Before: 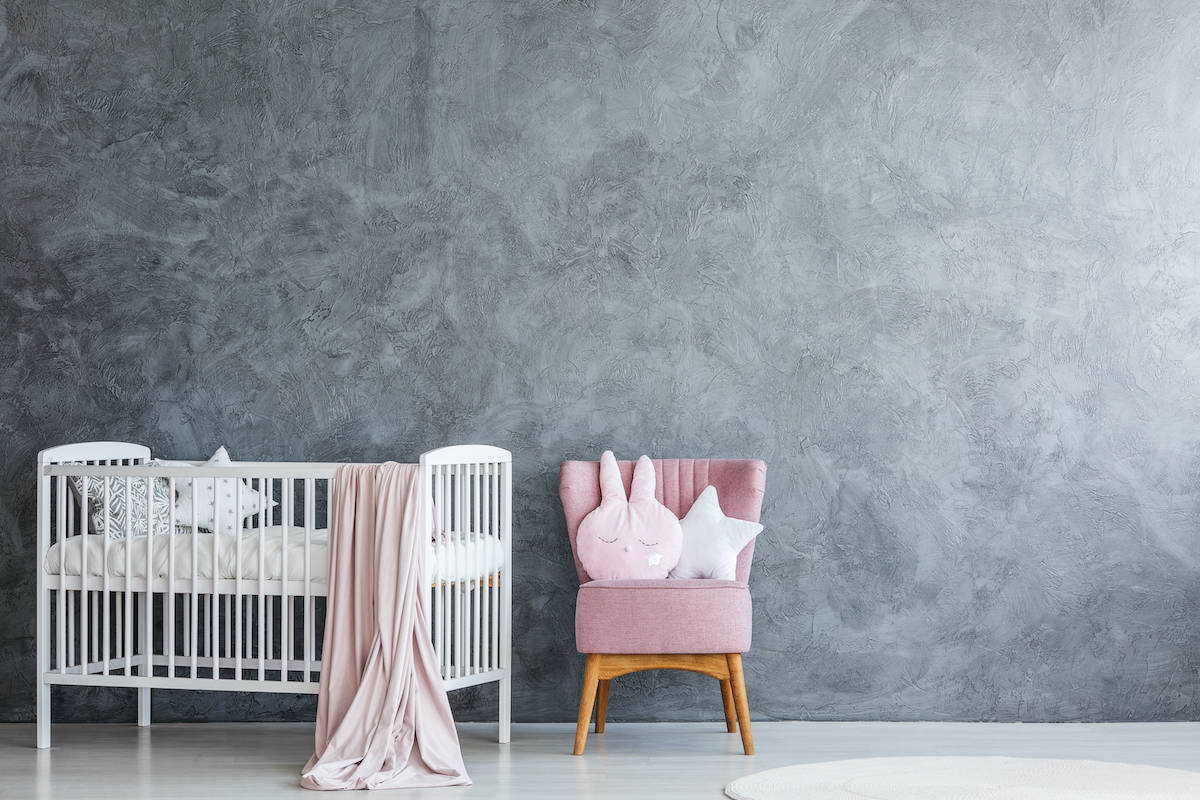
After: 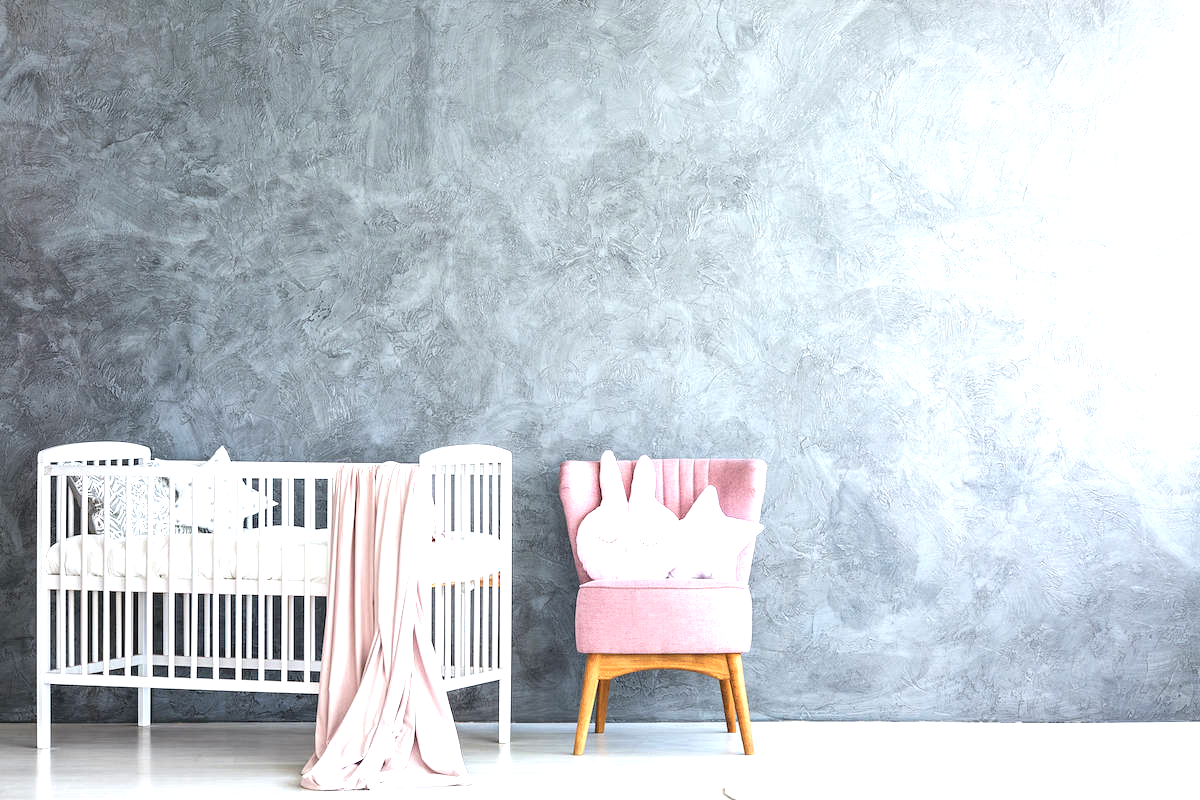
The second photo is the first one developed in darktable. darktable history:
exposure: black level correction 0, exposure 1.096 EV, compensate highlight preservation false
